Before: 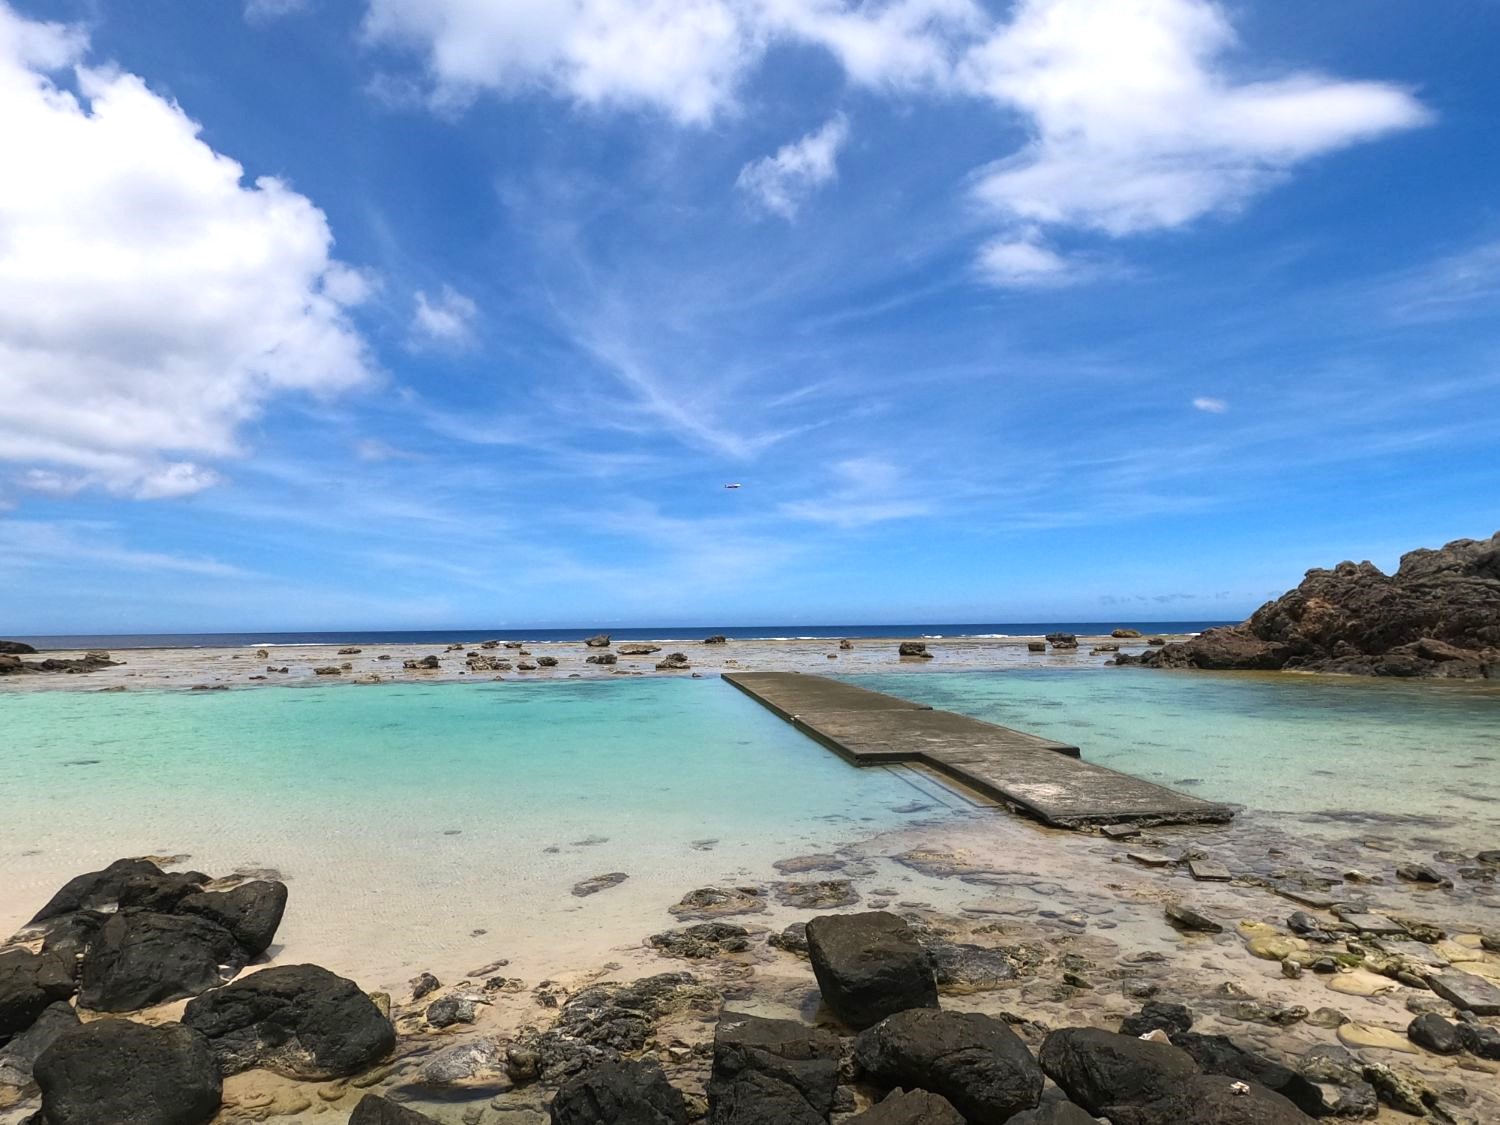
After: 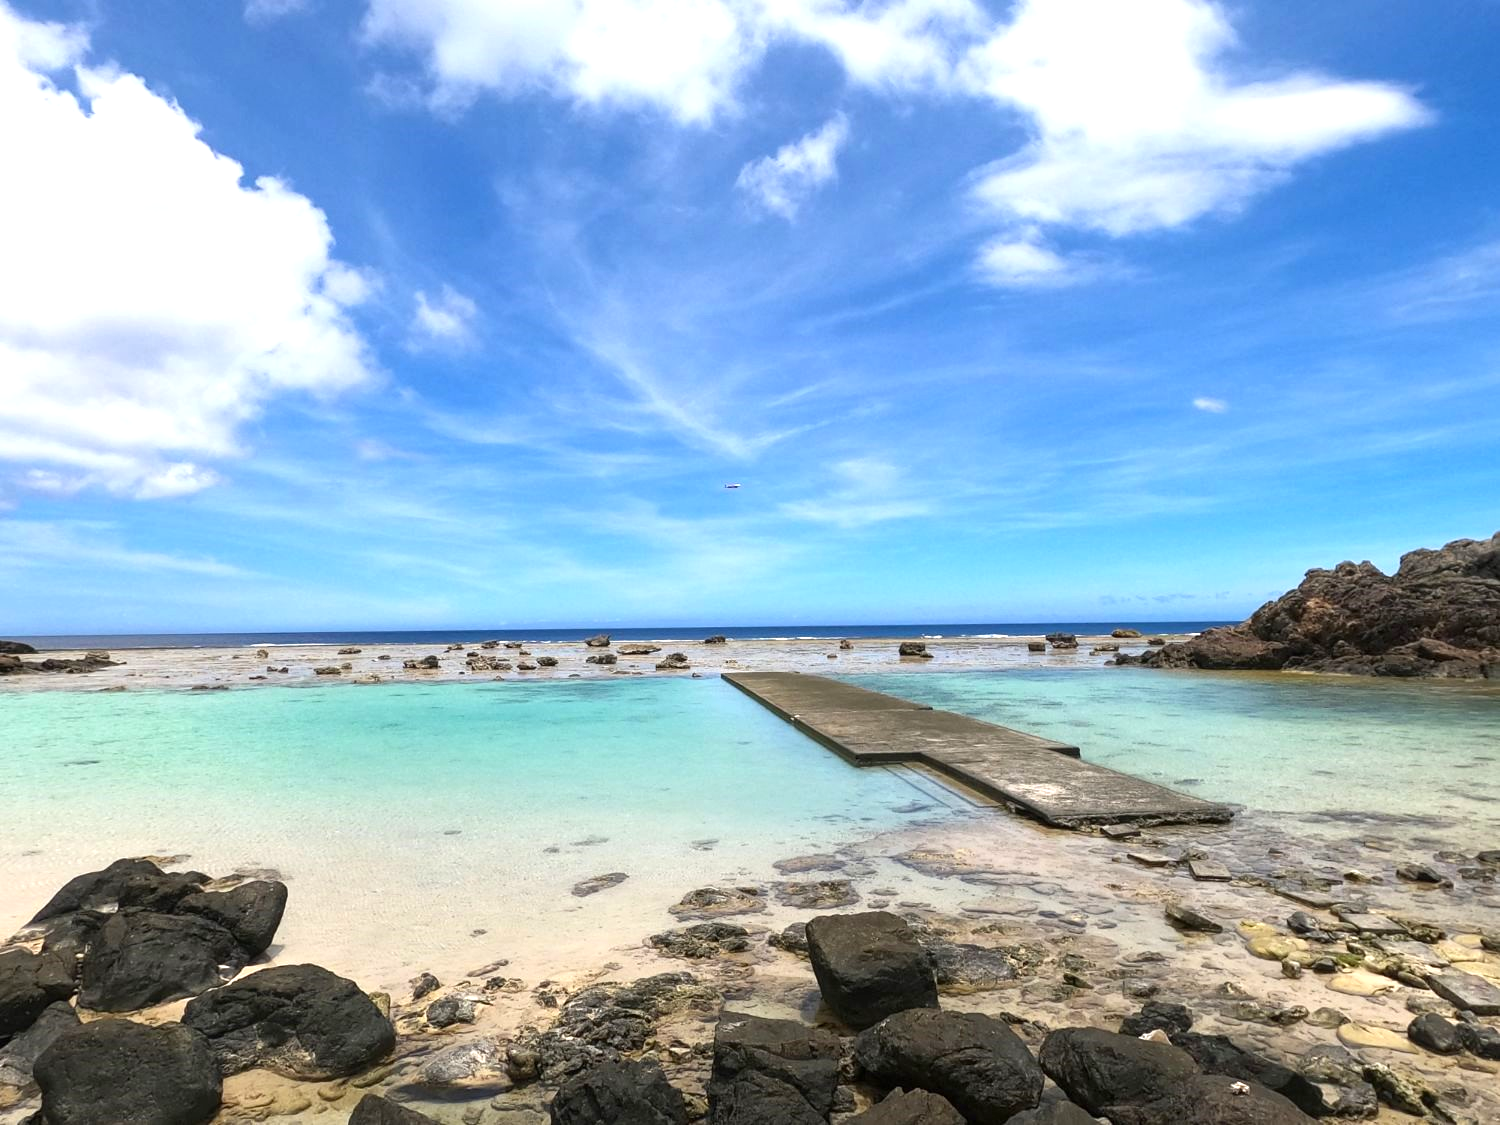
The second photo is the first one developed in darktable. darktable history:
exposure: black level correction 0.001, exposure 0.5 EV, compensate exposure bias true, compensate highlight preservation false
tone equalizer: on, module defaults
